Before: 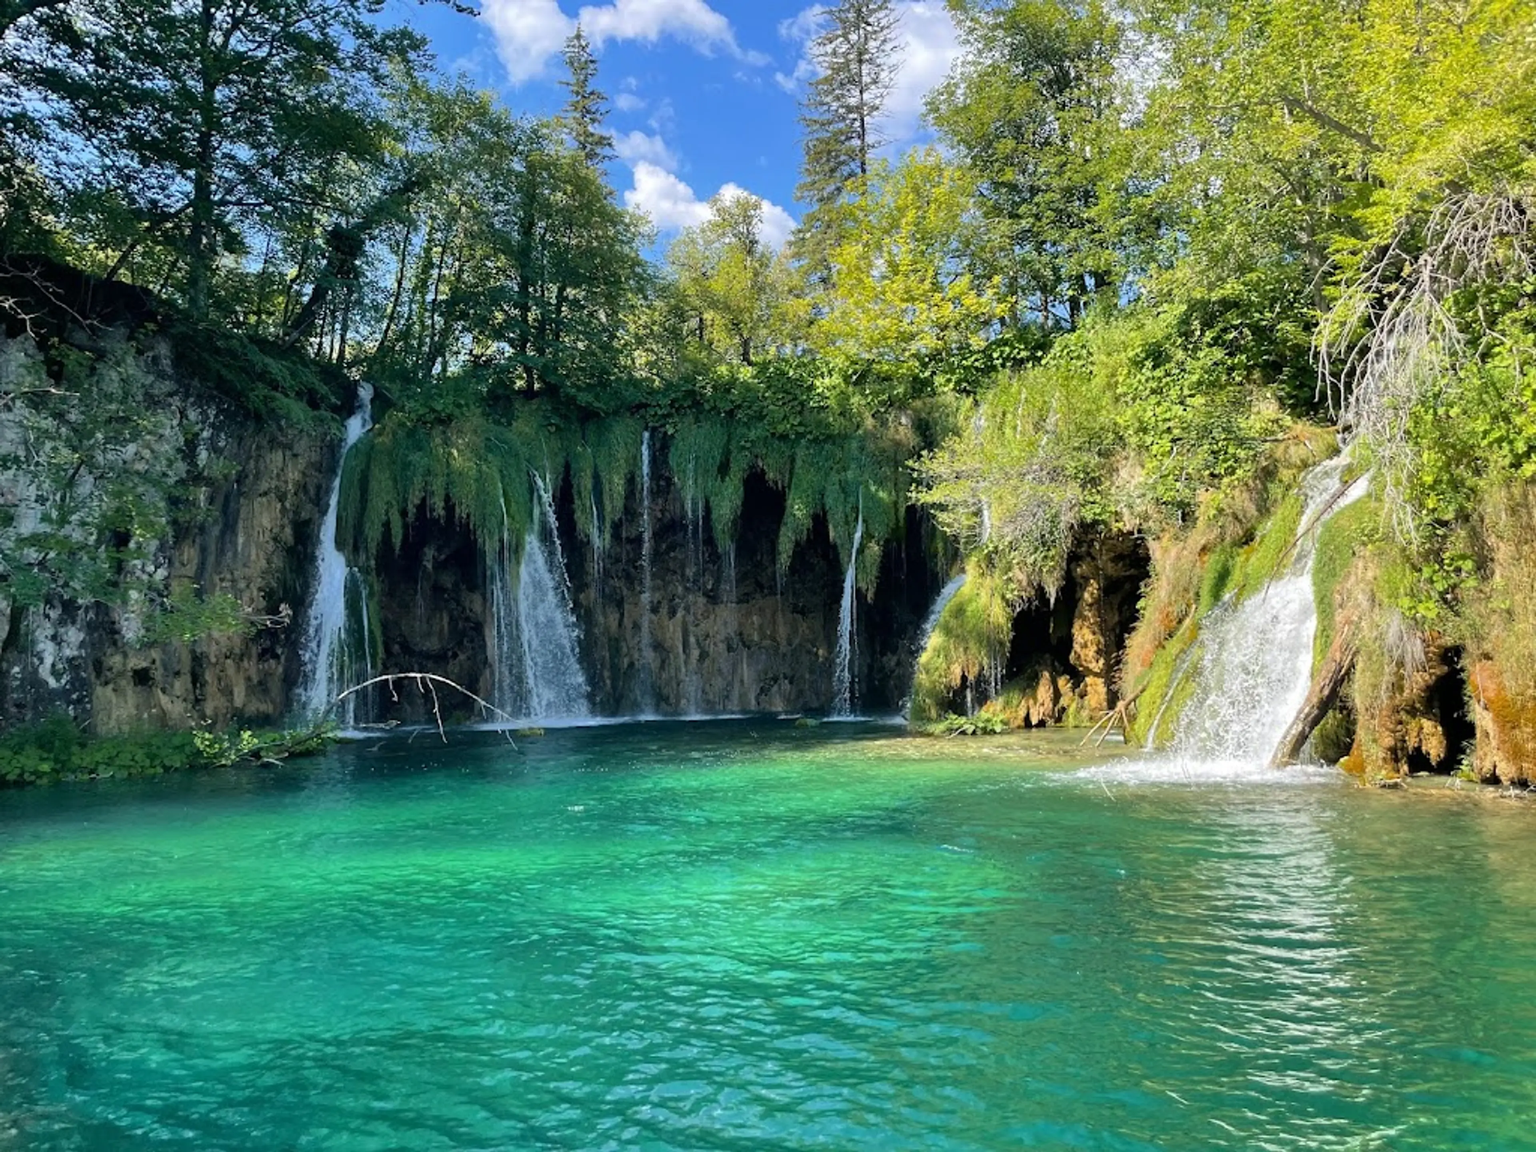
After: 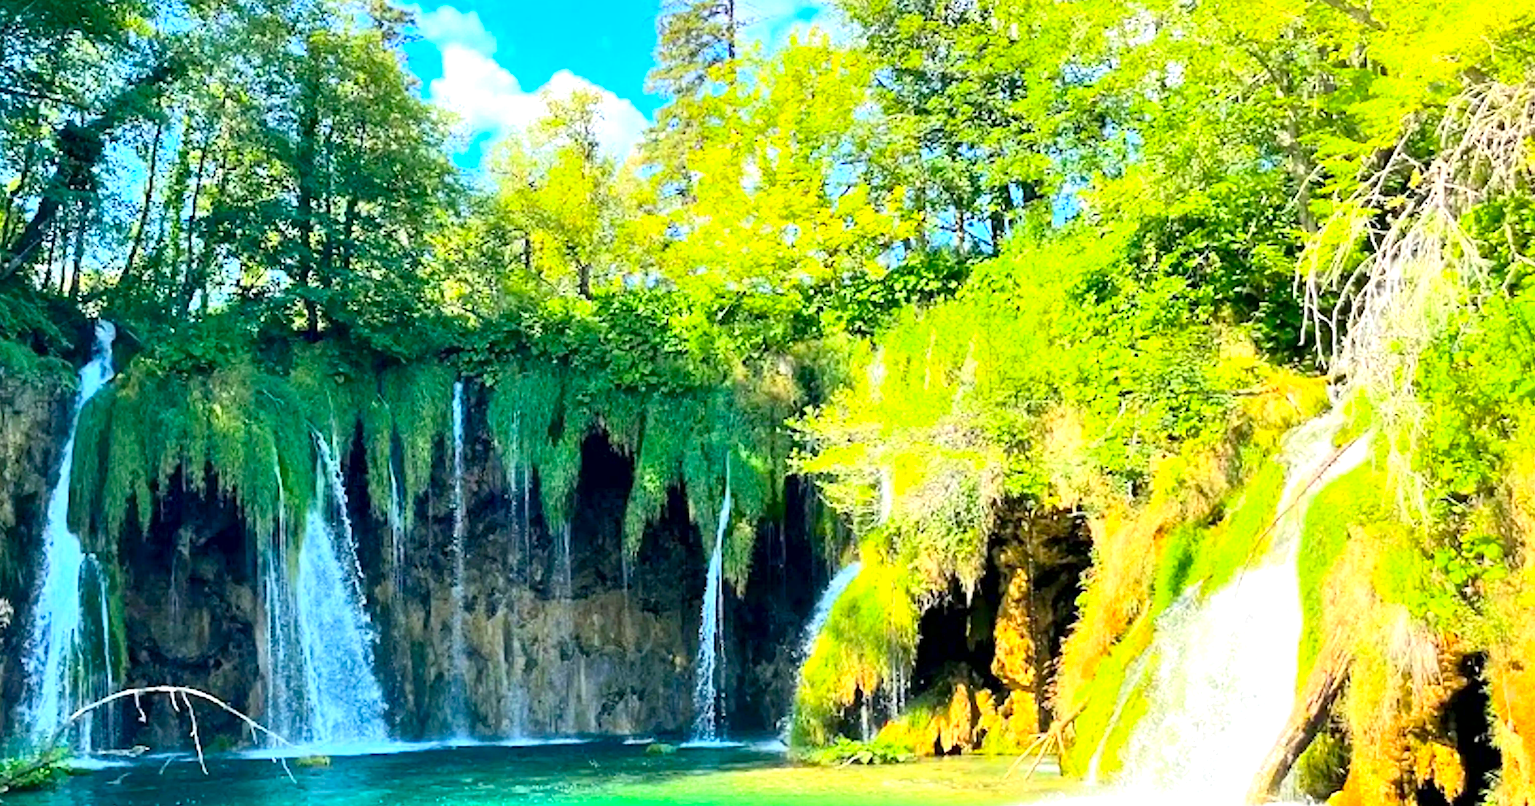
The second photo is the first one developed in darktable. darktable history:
exposure: black level correction 0.001, exposure 1 EV, compensate highlight preservation false
crop: left 18.38%, top 11.092%, right 2.134%, bottom 33.217%
contrast brightness saturation: contrast 0.2, brightness 0.2, saturation 0.8
